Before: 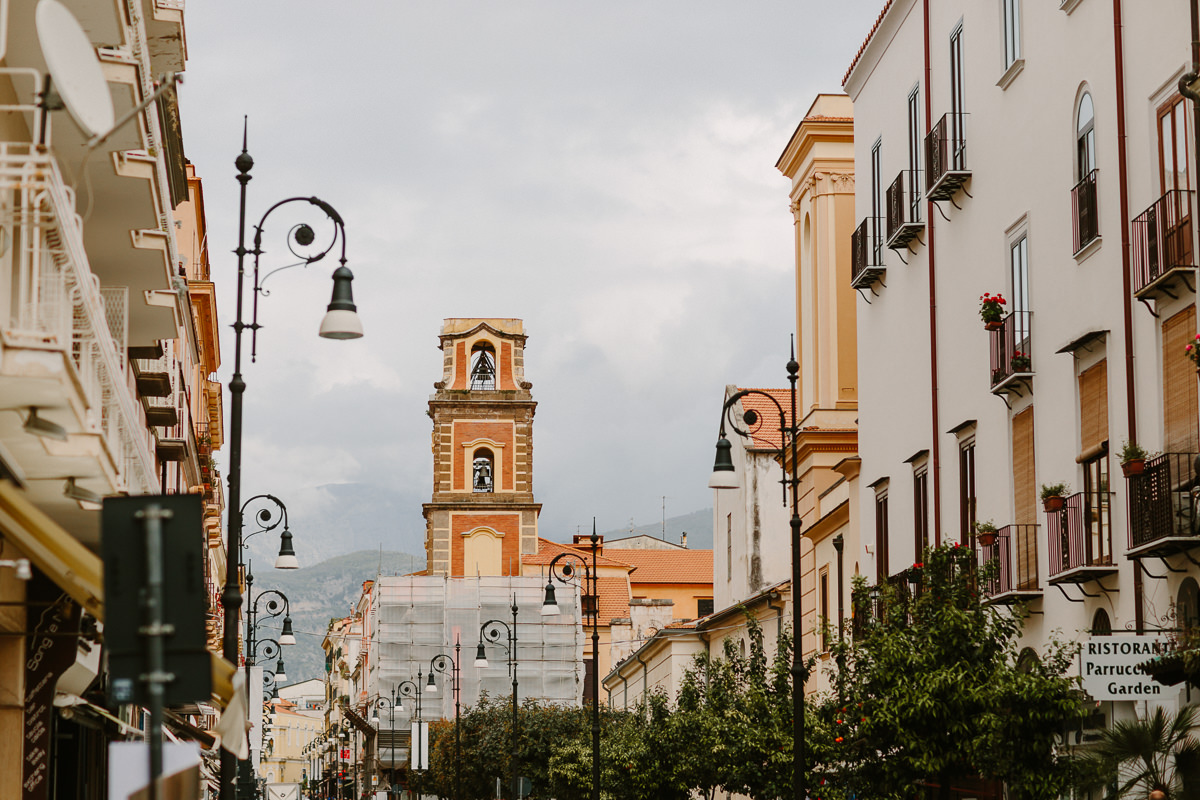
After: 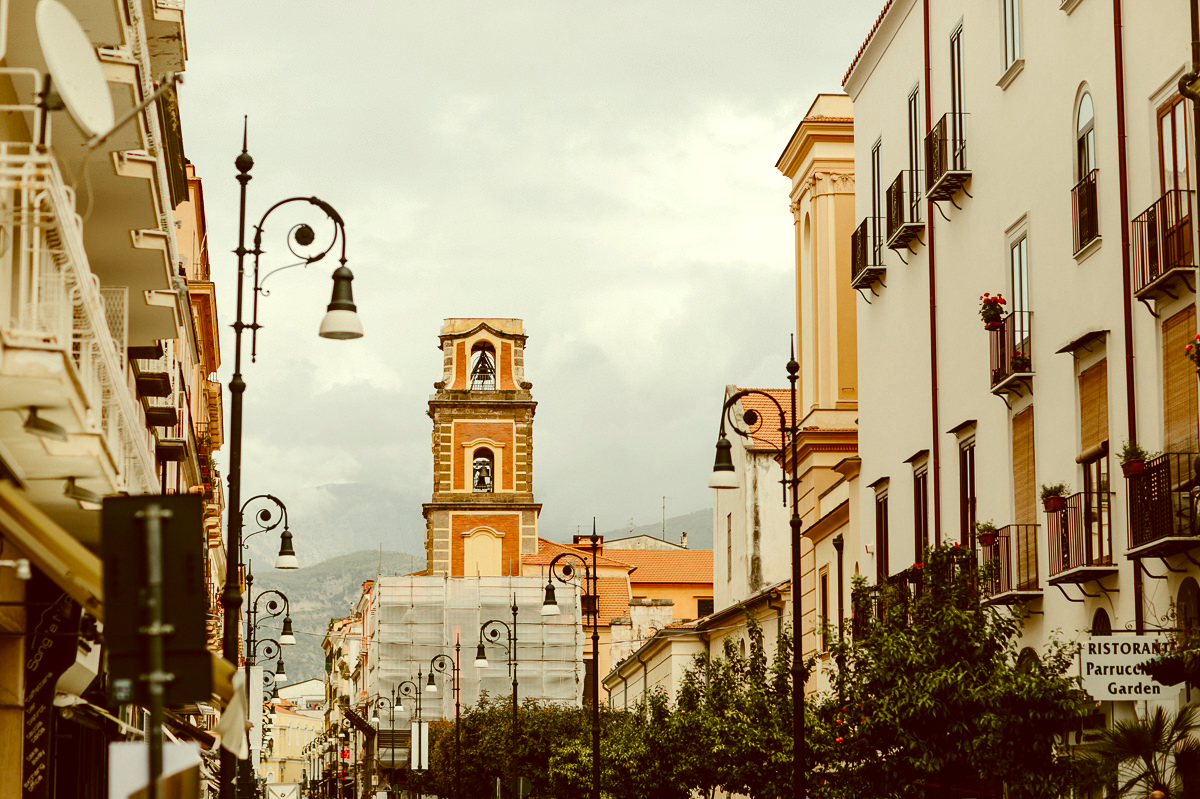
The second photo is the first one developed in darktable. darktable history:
crop: bottom 0.053%
color correction: highlights a* -5.38, highlights b* 9.8, shadows a* 9.94, shadows b* 24.13
tone equalizer: -8 EV -0.411 EV, -7 EV -0.408 EV, -6 EV -0.327 EV, -5 EV -0.24 EV, -3 EV 0.188 EV, -2 EV 0.315 EV, -1 EV 0.382 EV, +0 EV 0.403 EV, edges refinement/feathering 500, mask exposure compensation -1.57 EV, preserve details no
exposure: exposure -0.012 EV, compensate exposure bias true, compensate highlight preservation false
